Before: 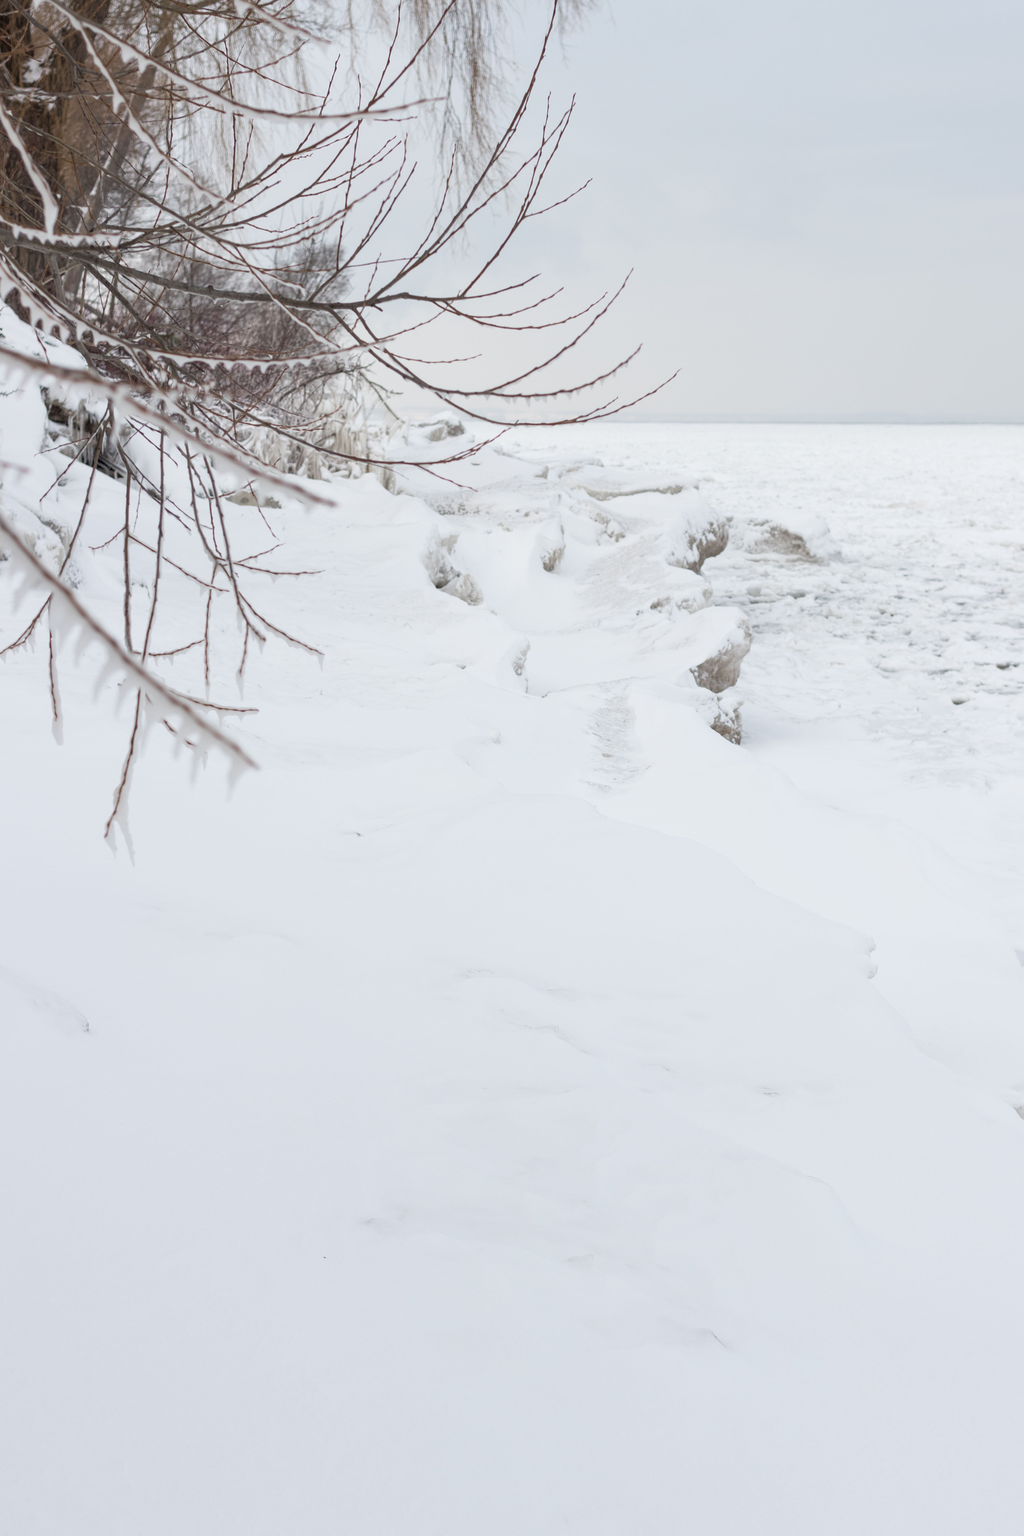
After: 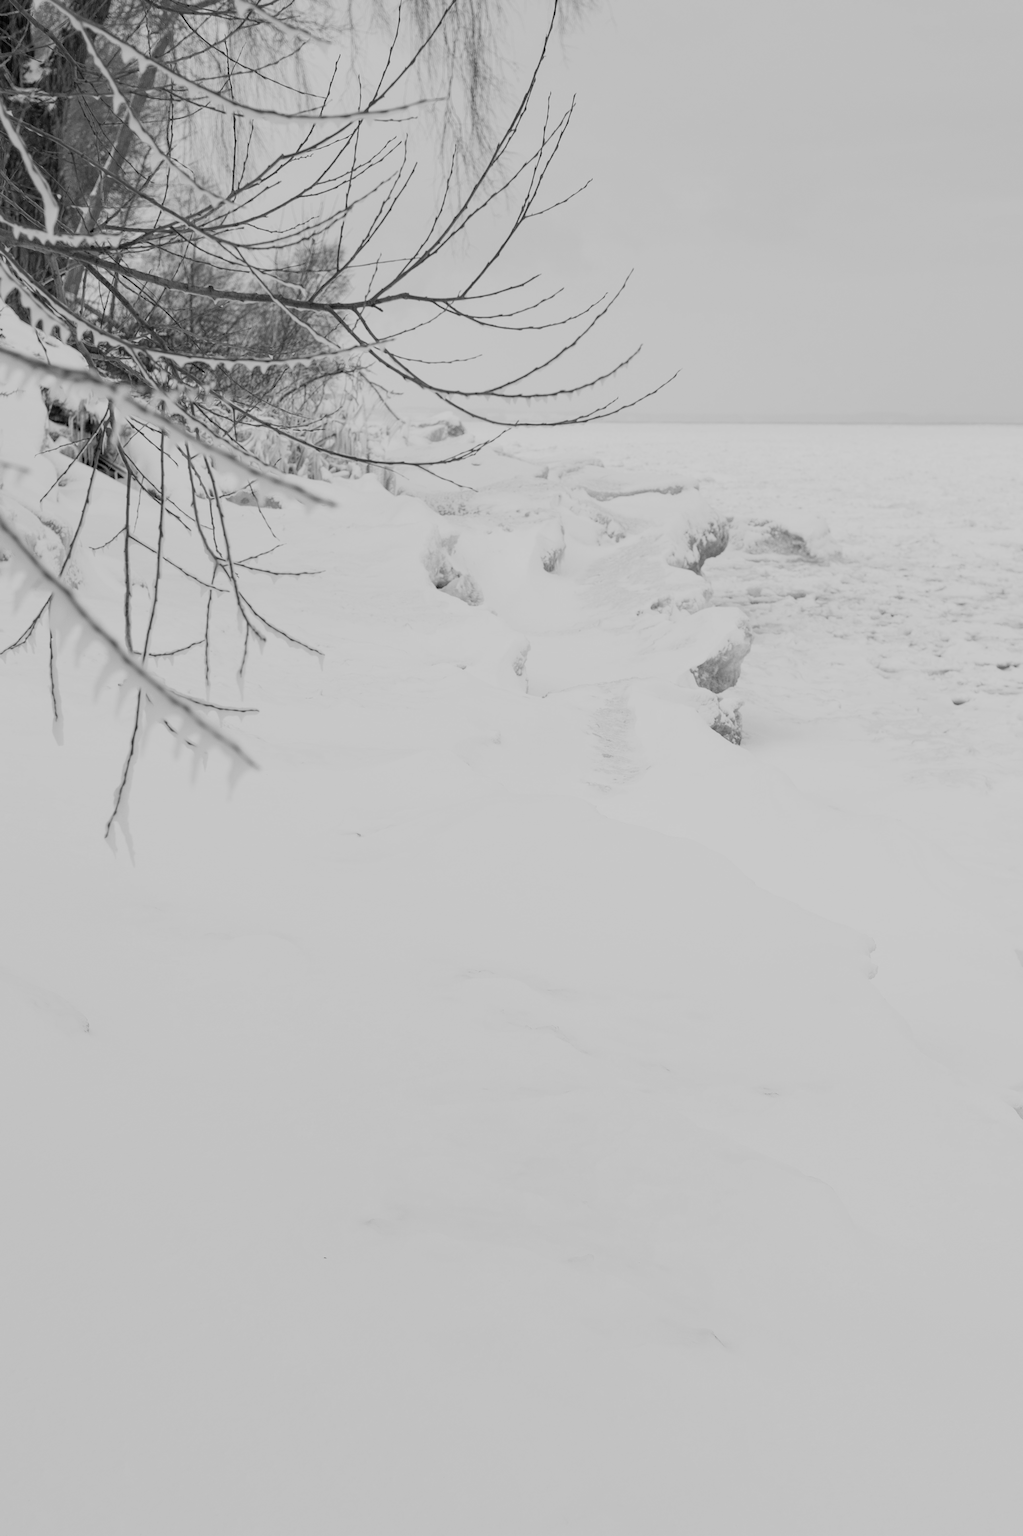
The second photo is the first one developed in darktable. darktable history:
monochrome: on, module defaults
filmic rgb: black relative exposure -7.65 EV, white relative exposure 4.56 EV, hardness 3.61, color science v6 (2022)
